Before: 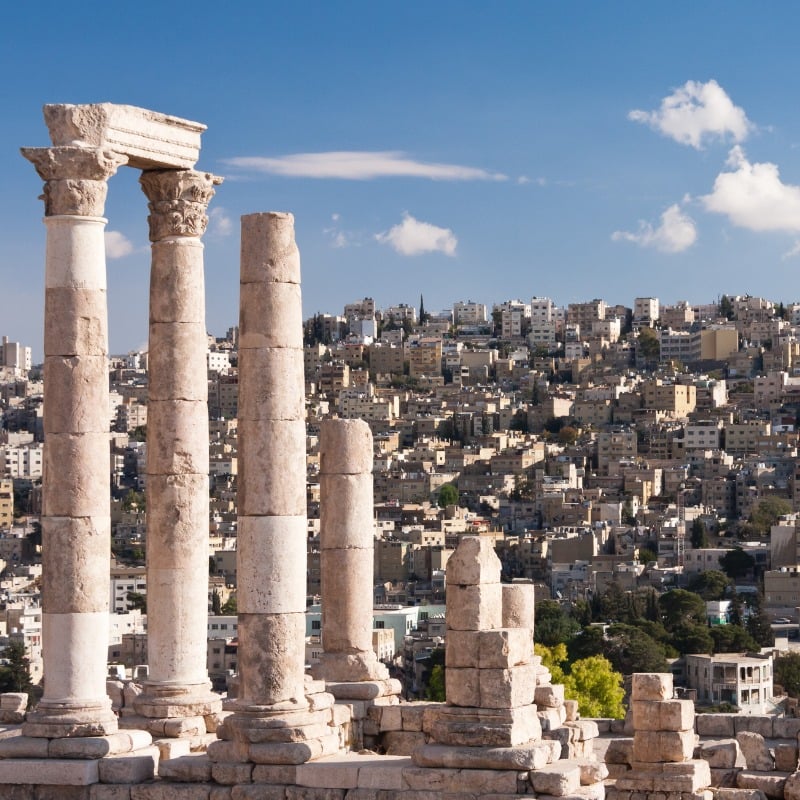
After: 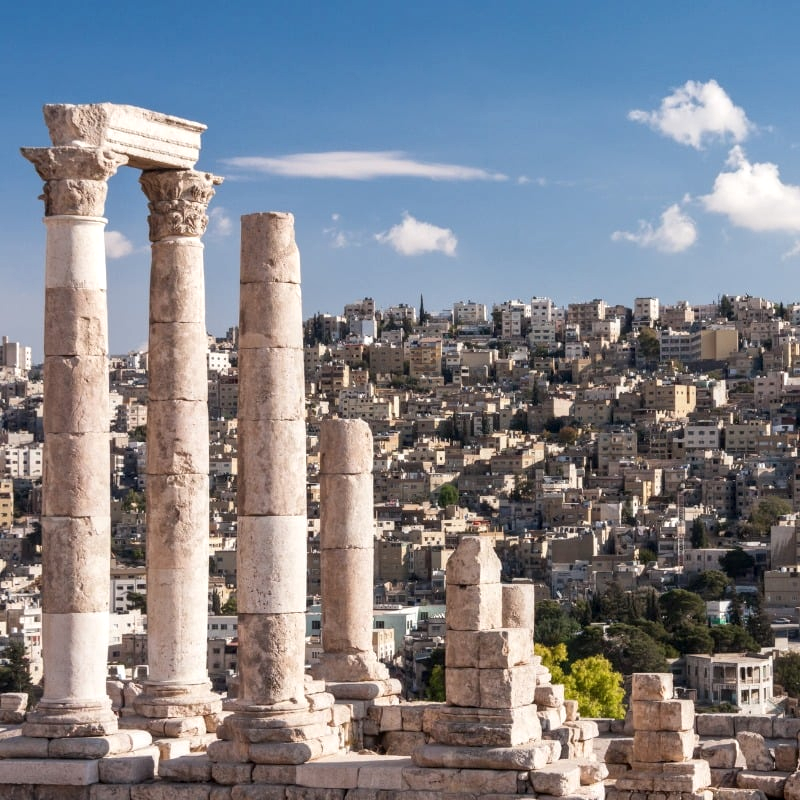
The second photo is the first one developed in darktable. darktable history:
white balance: emerald 1
local contrast: on, module defaults
